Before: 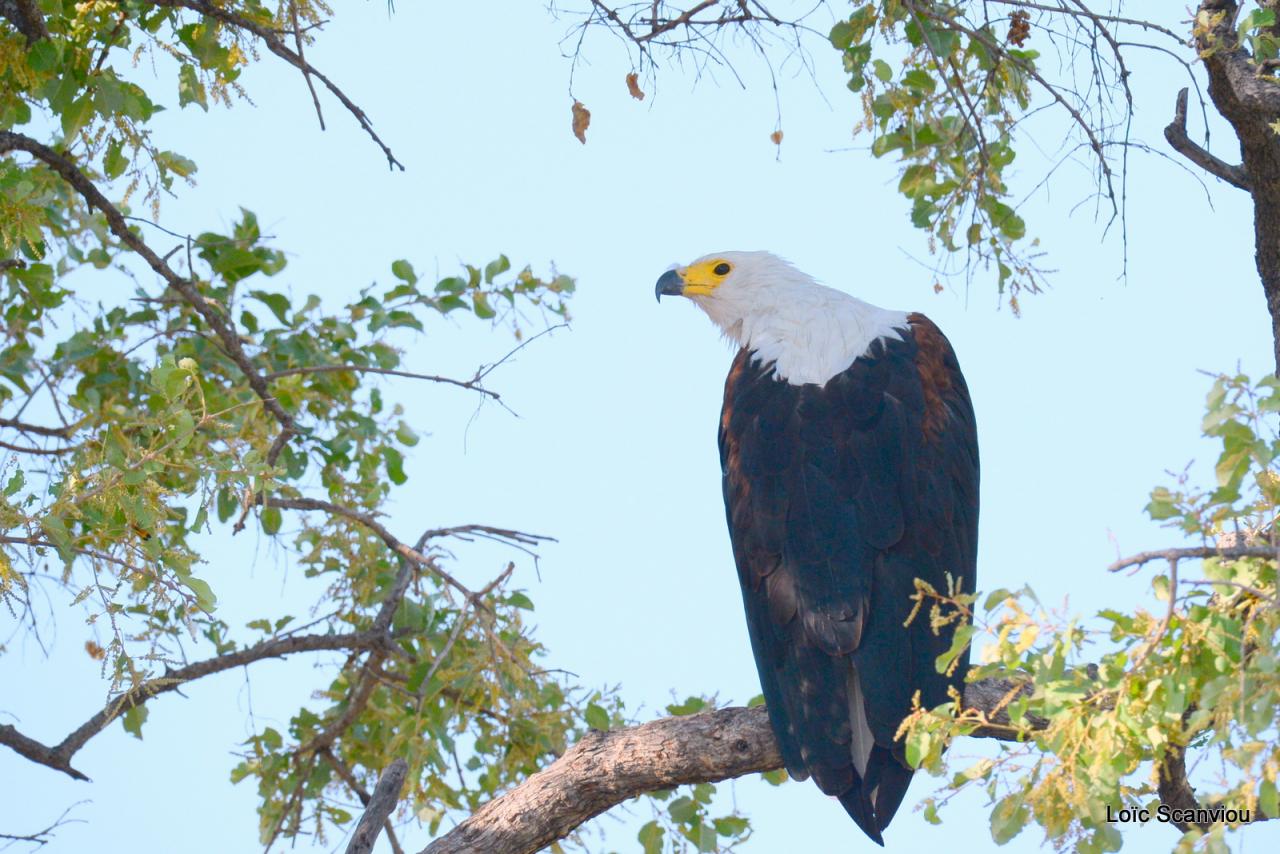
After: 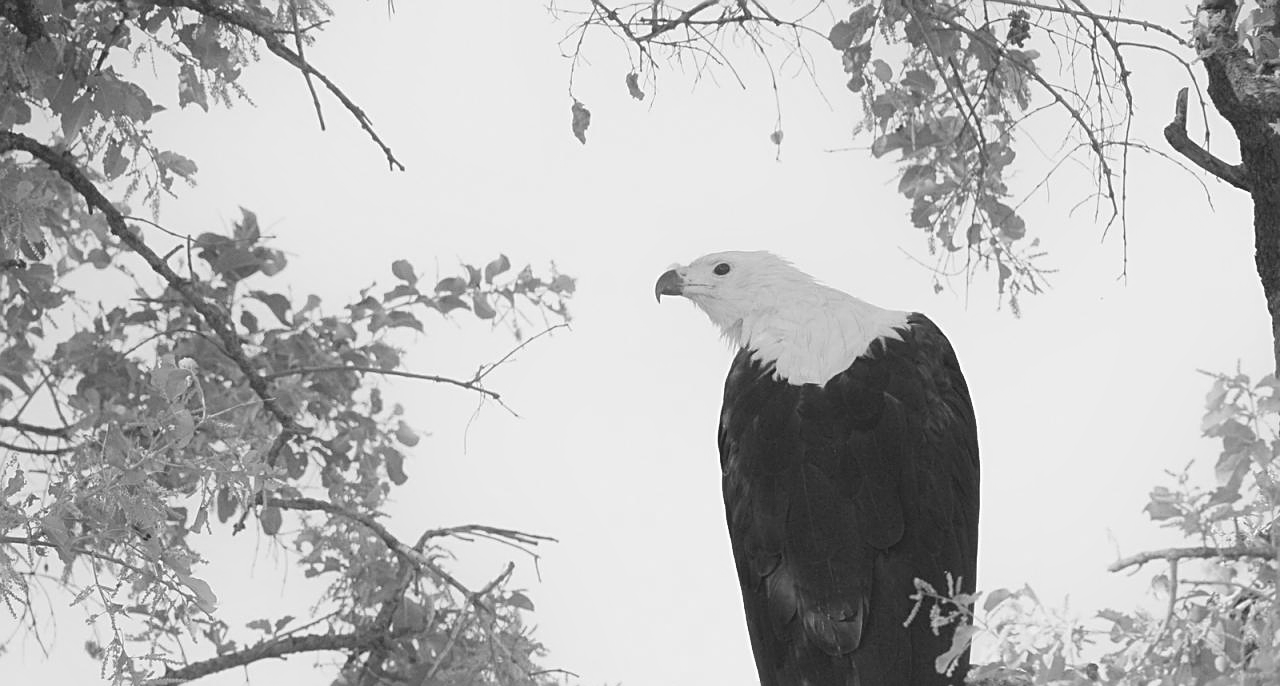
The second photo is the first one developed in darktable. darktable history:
contrast equalizer: y [[0.46, 0.454, 0.451, 0.451, 0.455, 0.46], [0.5 ×6], [0.5 ×6], [0 ×6], [0 ×6]]
monochrome: on, module defaults
sharpen: on, module defaults
crop: bottom 19.644%
